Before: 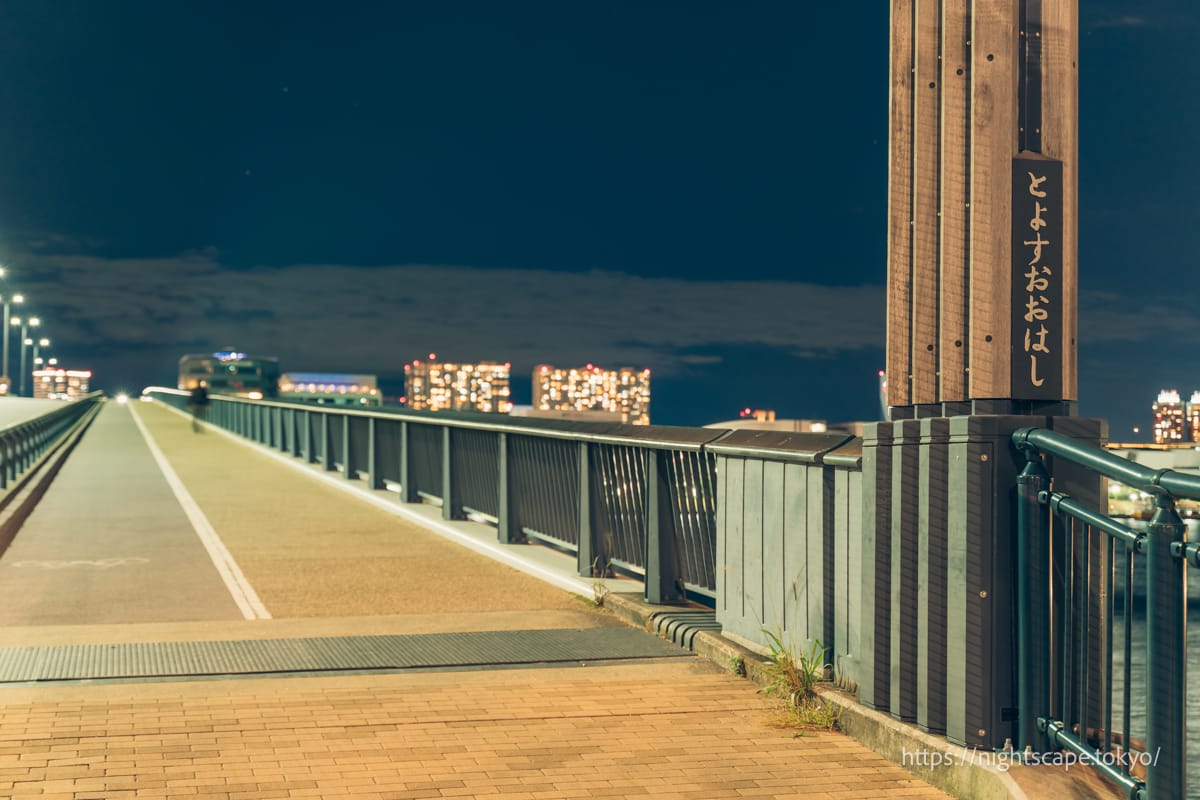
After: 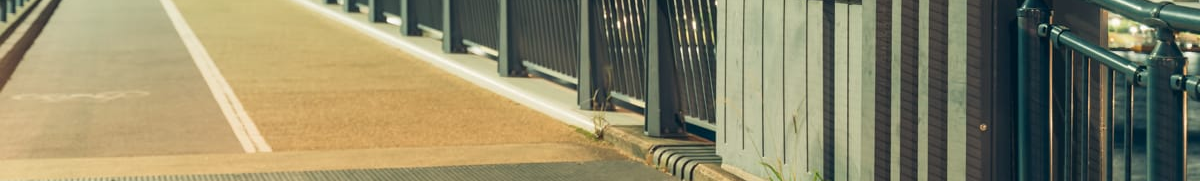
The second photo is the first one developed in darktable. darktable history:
crop and rotate: top 58.549%, bottom 18.743%
